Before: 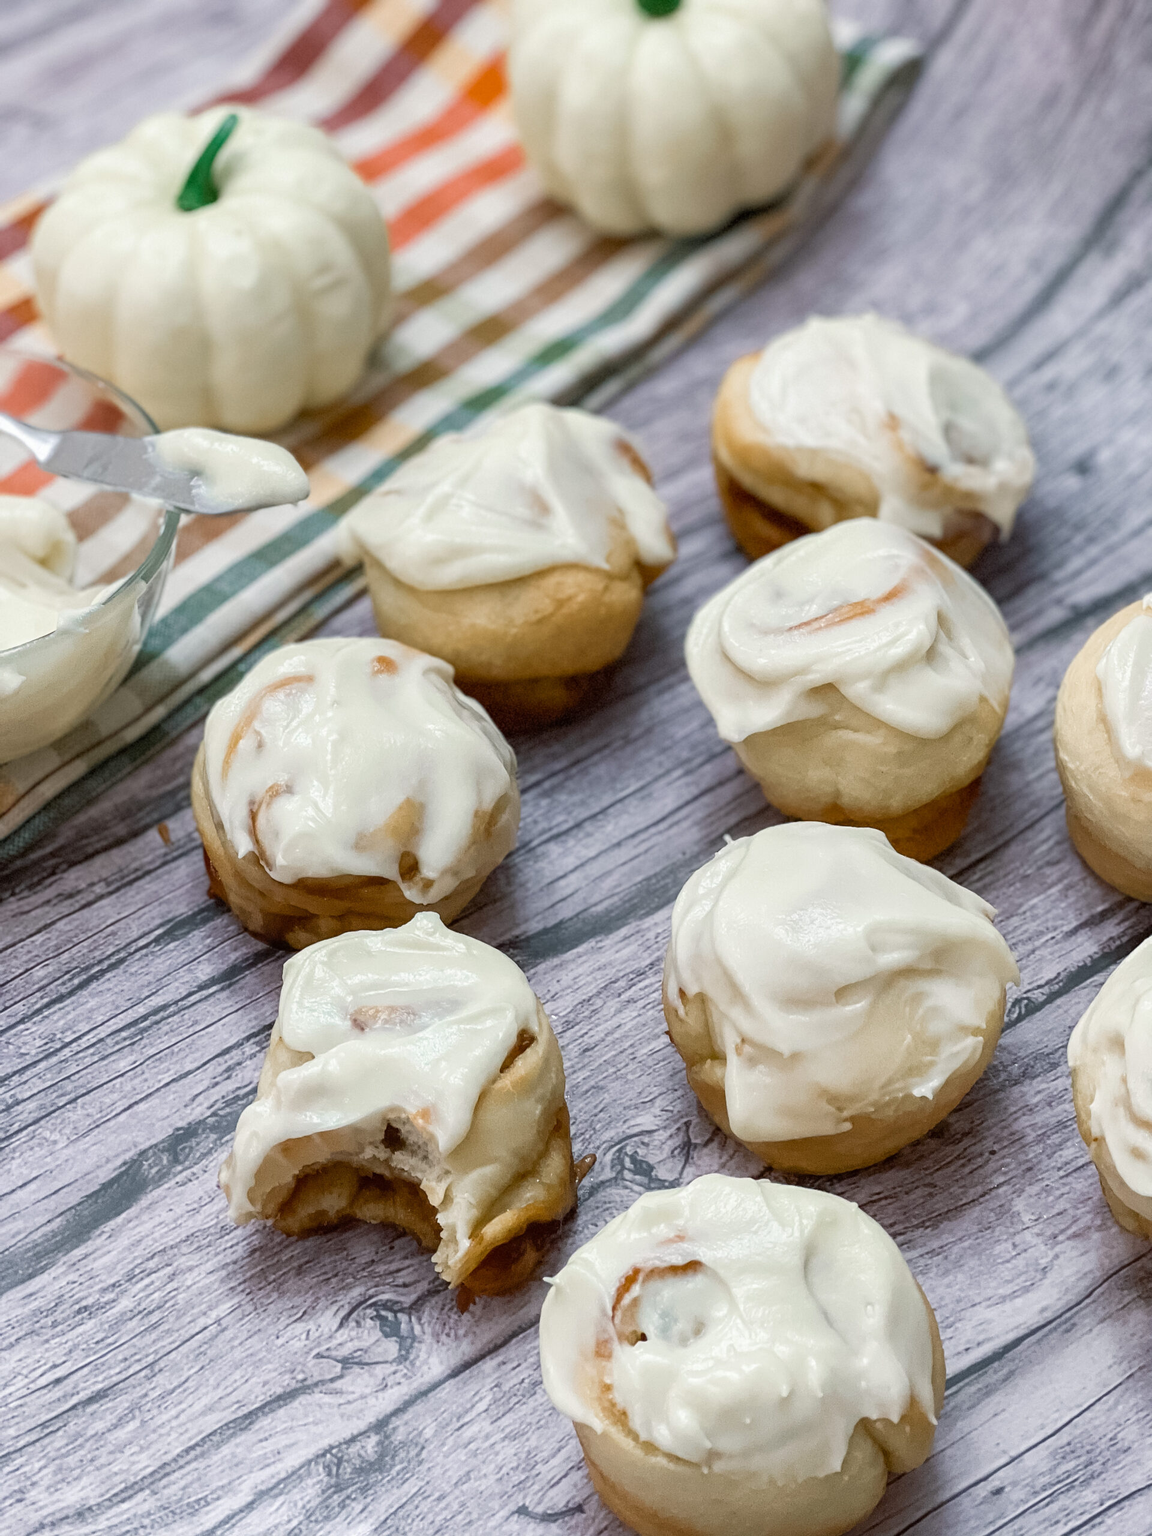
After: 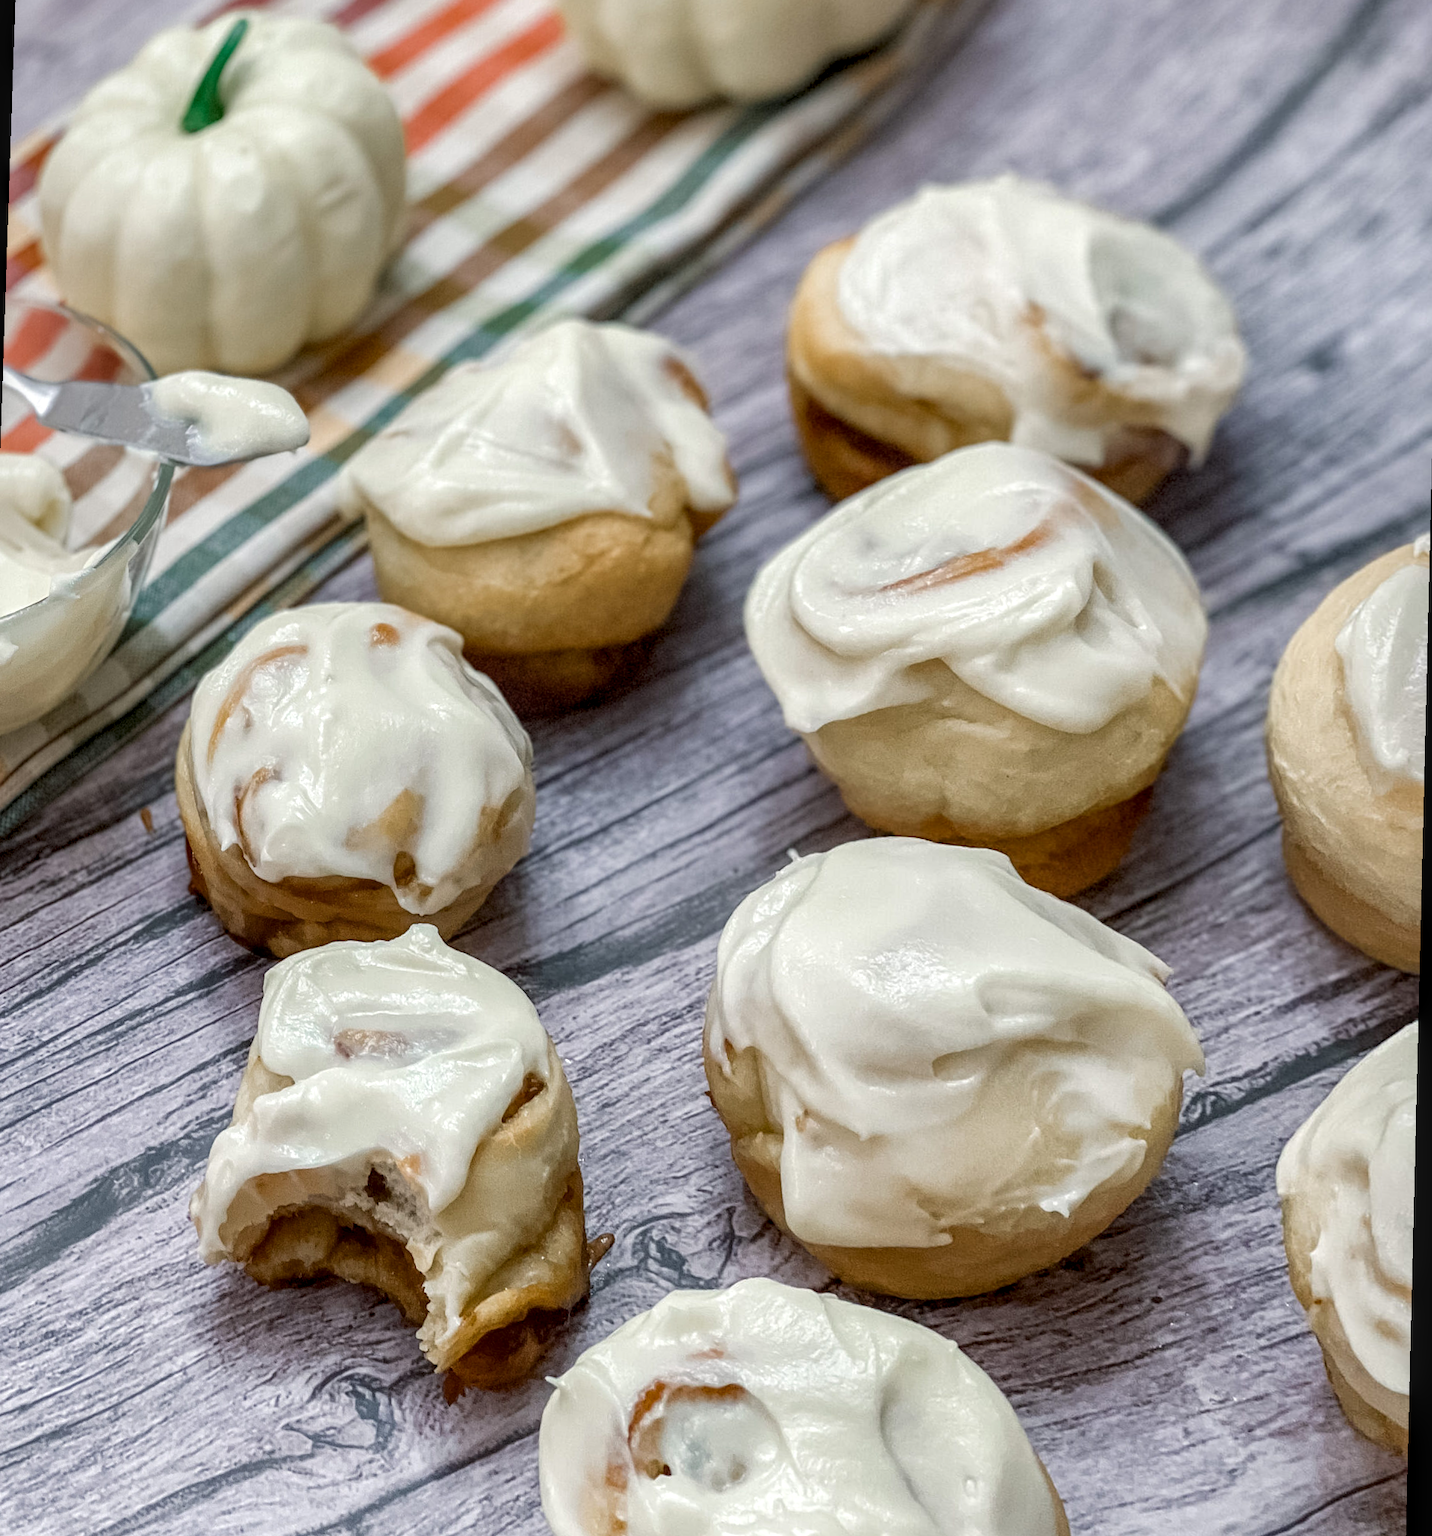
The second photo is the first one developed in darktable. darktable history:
crop and rotate: top 6.25%
rotate and perspective: rotation 1.69°, lens shift (vertical) -0.023, lens shift (horizontal) -0.291, crop left 0.025, crop right 0.988, crop top 0.092, crop bottom 0.842
shadows and highlights: shadows 10, white point adjustment 1, highlights -40
local contrast: detail 130%
